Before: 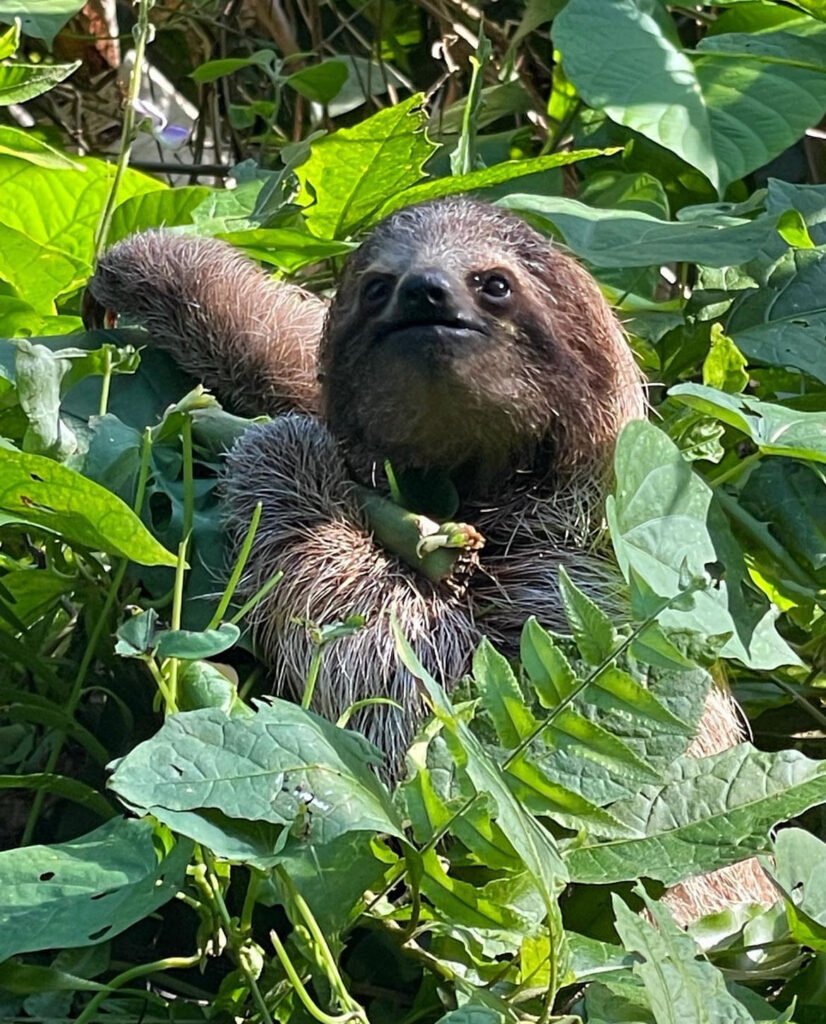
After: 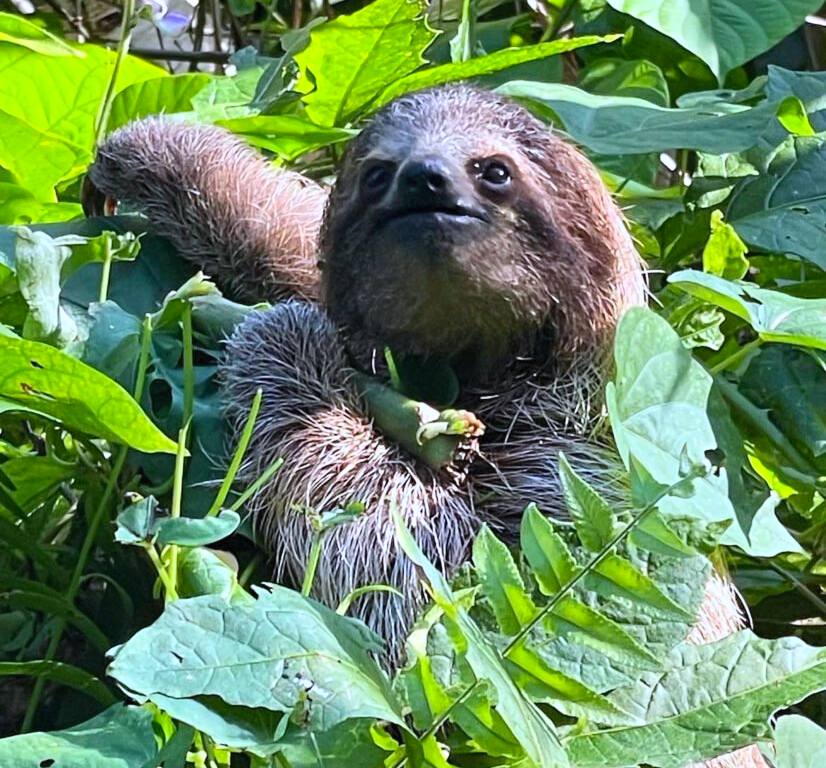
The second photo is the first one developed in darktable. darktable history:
crop: top 11.038%, bottom 13.962%
white balance: red 0.967, blue 1.119, emerald 0.756
contrast brightness saturation: contrast 0.2, brightness 0.16, saturation 0.22
